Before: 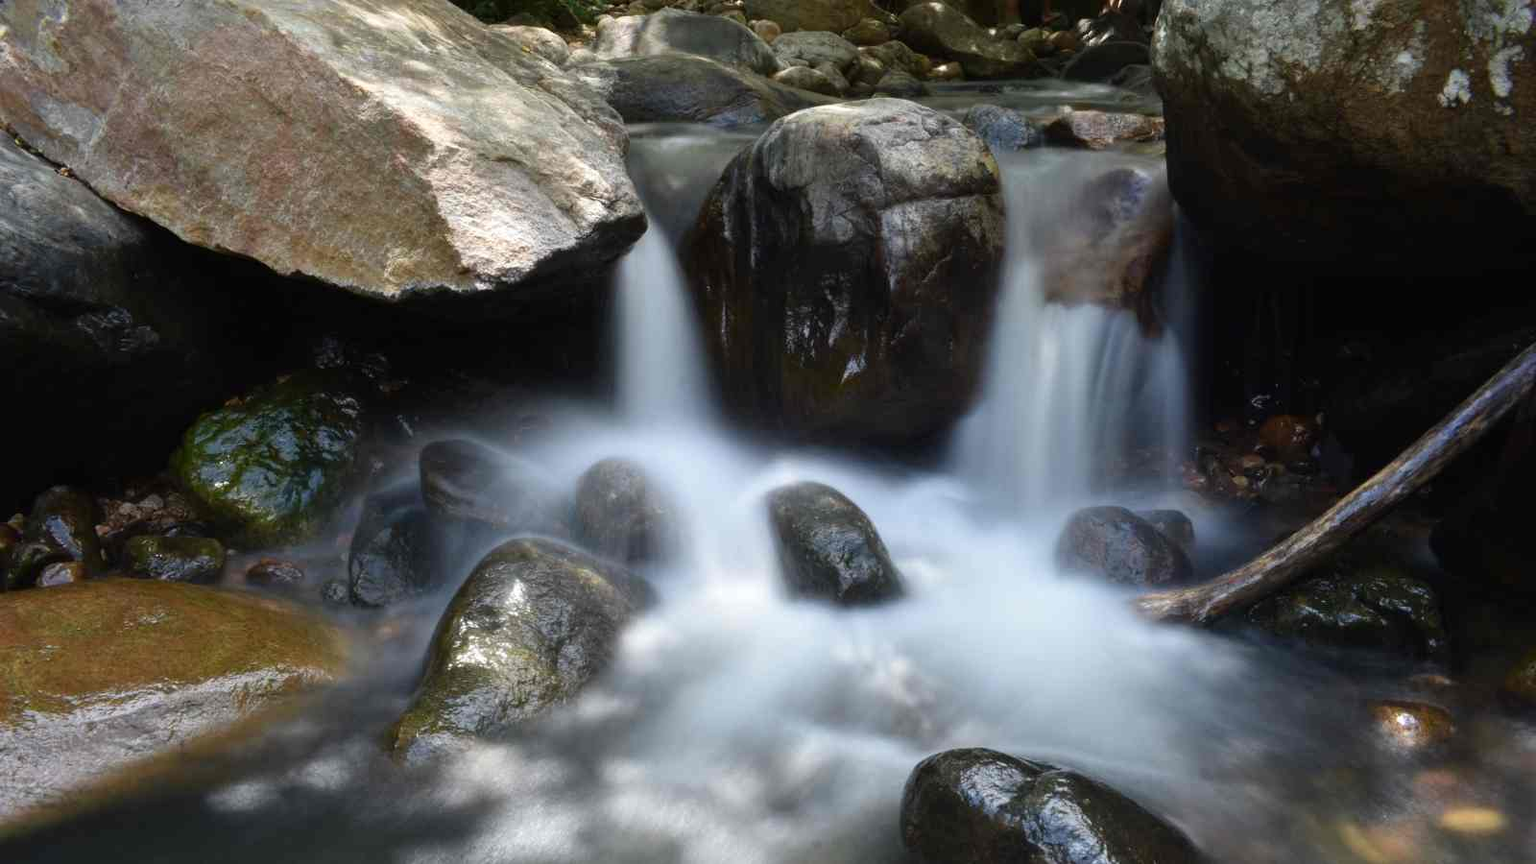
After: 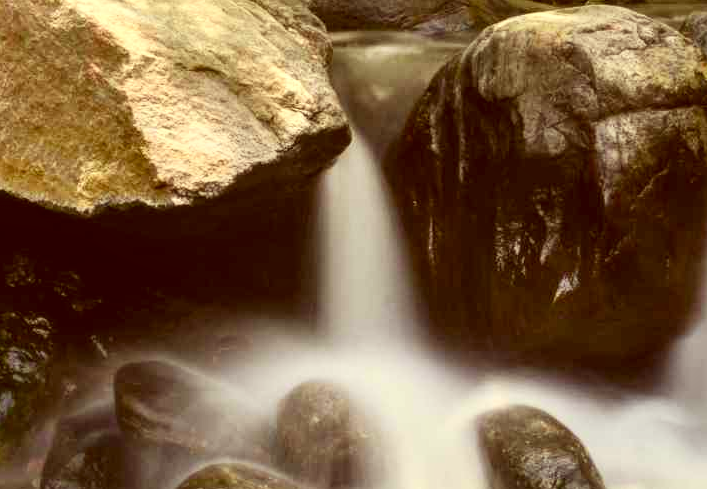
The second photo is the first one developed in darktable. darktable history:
local contrast: on, module defaults
contrast brightness saturation: contrast 0.2, brightness 0.141, saturation 0.146
color correction: highlights a* 1.11, highlights b* 24.31, shadows a* 15.96, shadows b* 24.83
crop: left 20.218%, top 10.781%, right 35.535%, bottom 34.881%
